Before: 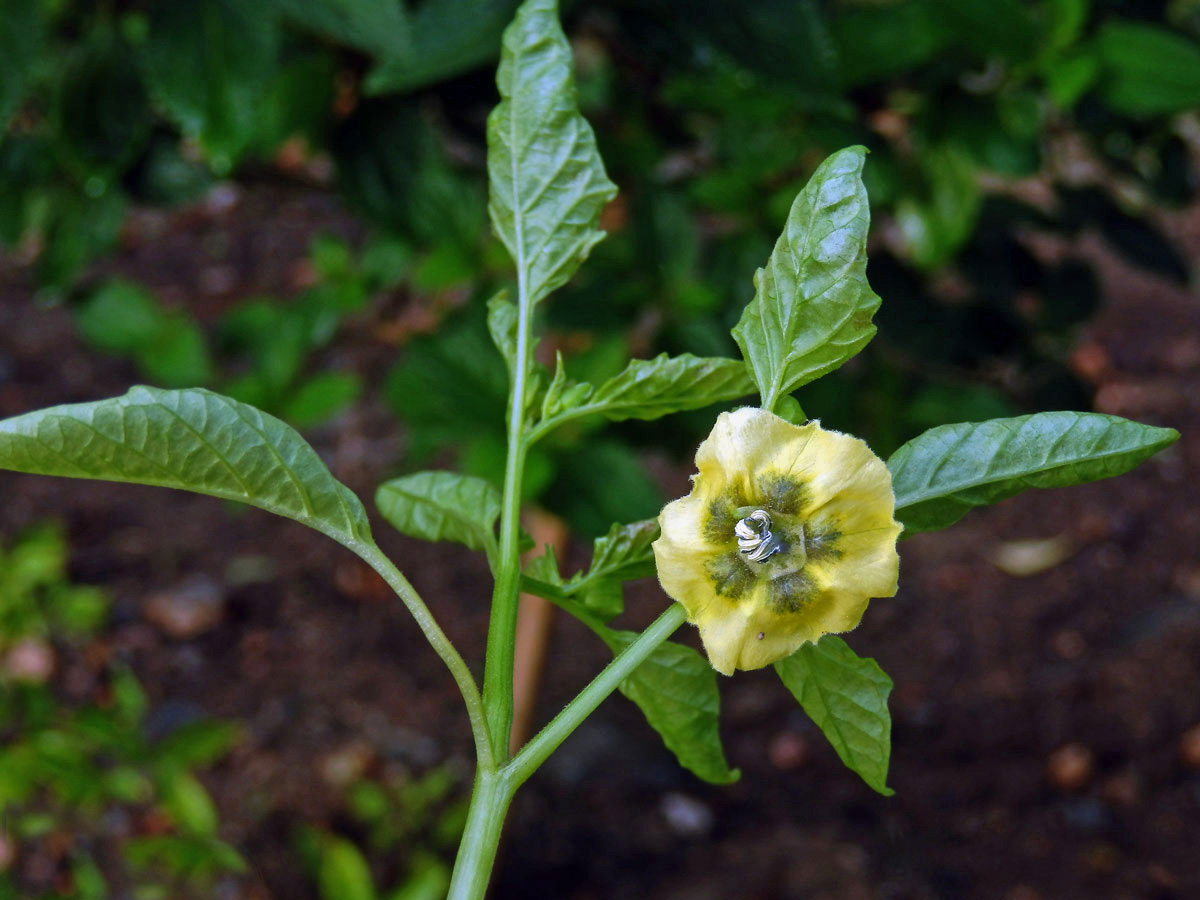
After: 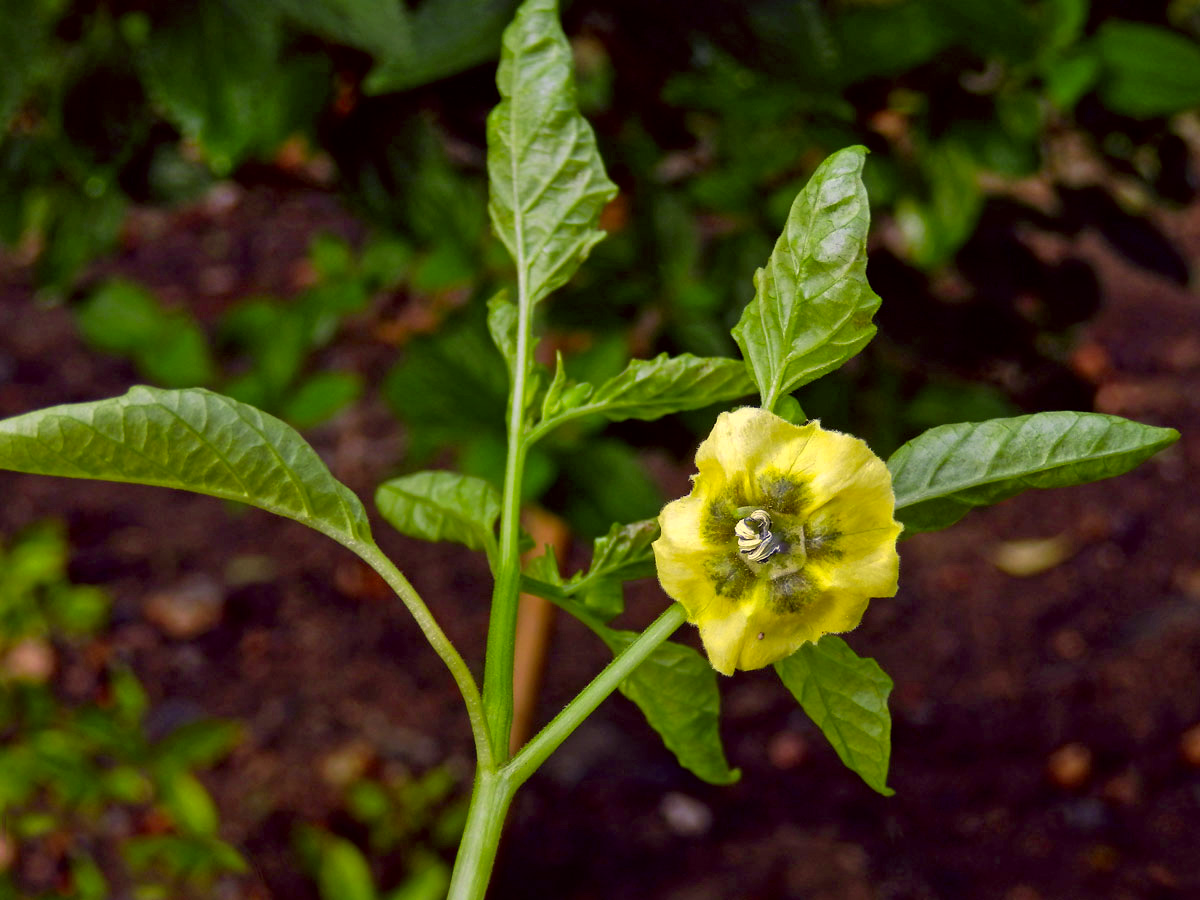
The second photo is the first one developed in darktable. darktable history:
color correction: highlights a* -0.482, highlights b* 40, shadows a* 9.8, shadows b* -0.161
exposure: black level correction 0.004, exposure 0.014 EV, compensate highlight preservation false
contrast equalizer: octaves 7, y [[0.515 ×6], [0.507 ×6], [0.425 ×6], [0 ×6], [0 ×6]]
